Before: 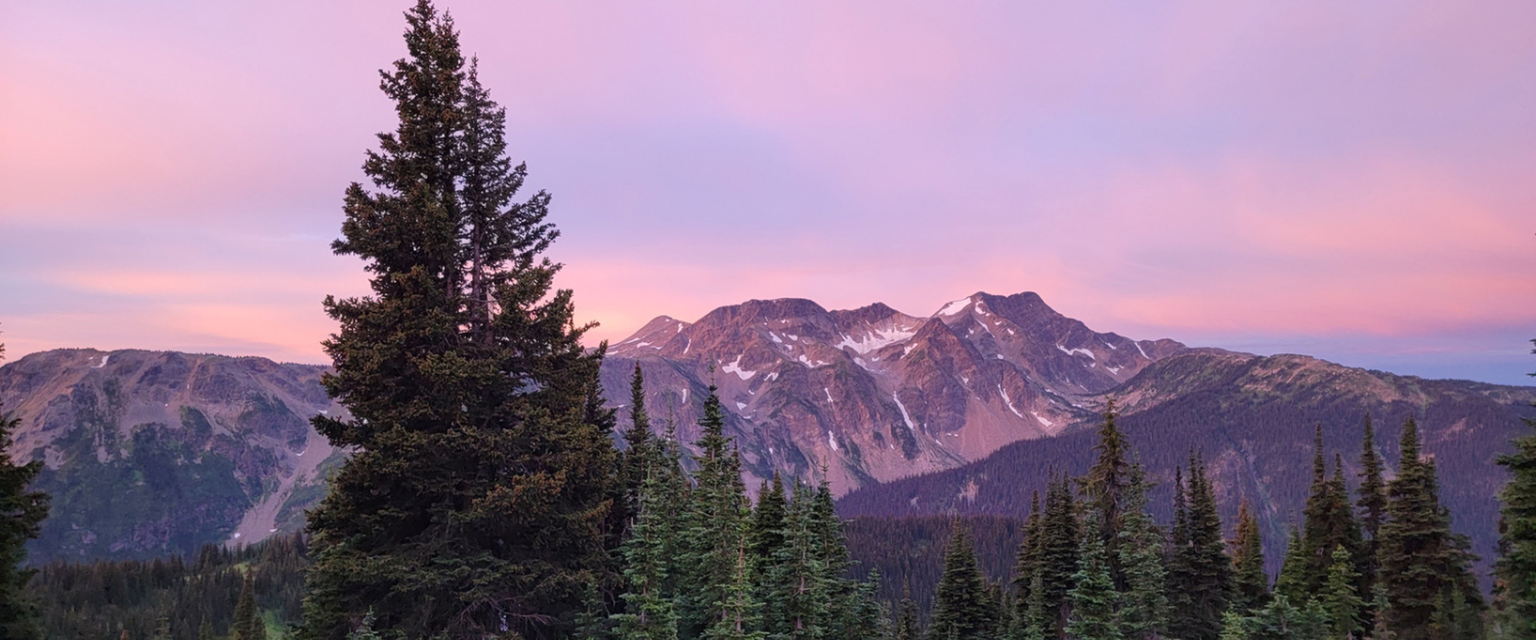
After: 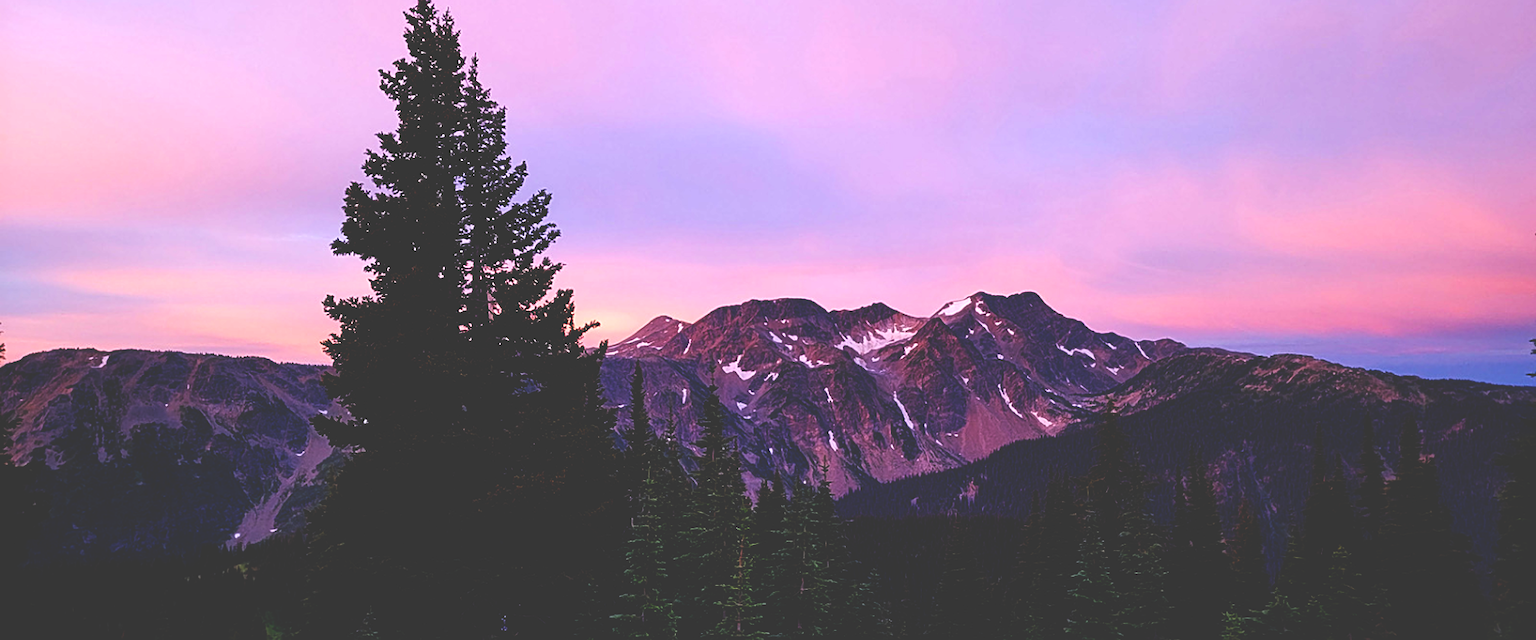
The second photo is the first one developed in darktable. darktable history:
base curve: curves: ch0 [(0, 0.036) (0.083, 0.04) (0.804, 1)], preserve colors none
sharpen: on, module defaults
white balance: red 0.986, blue 1.01
